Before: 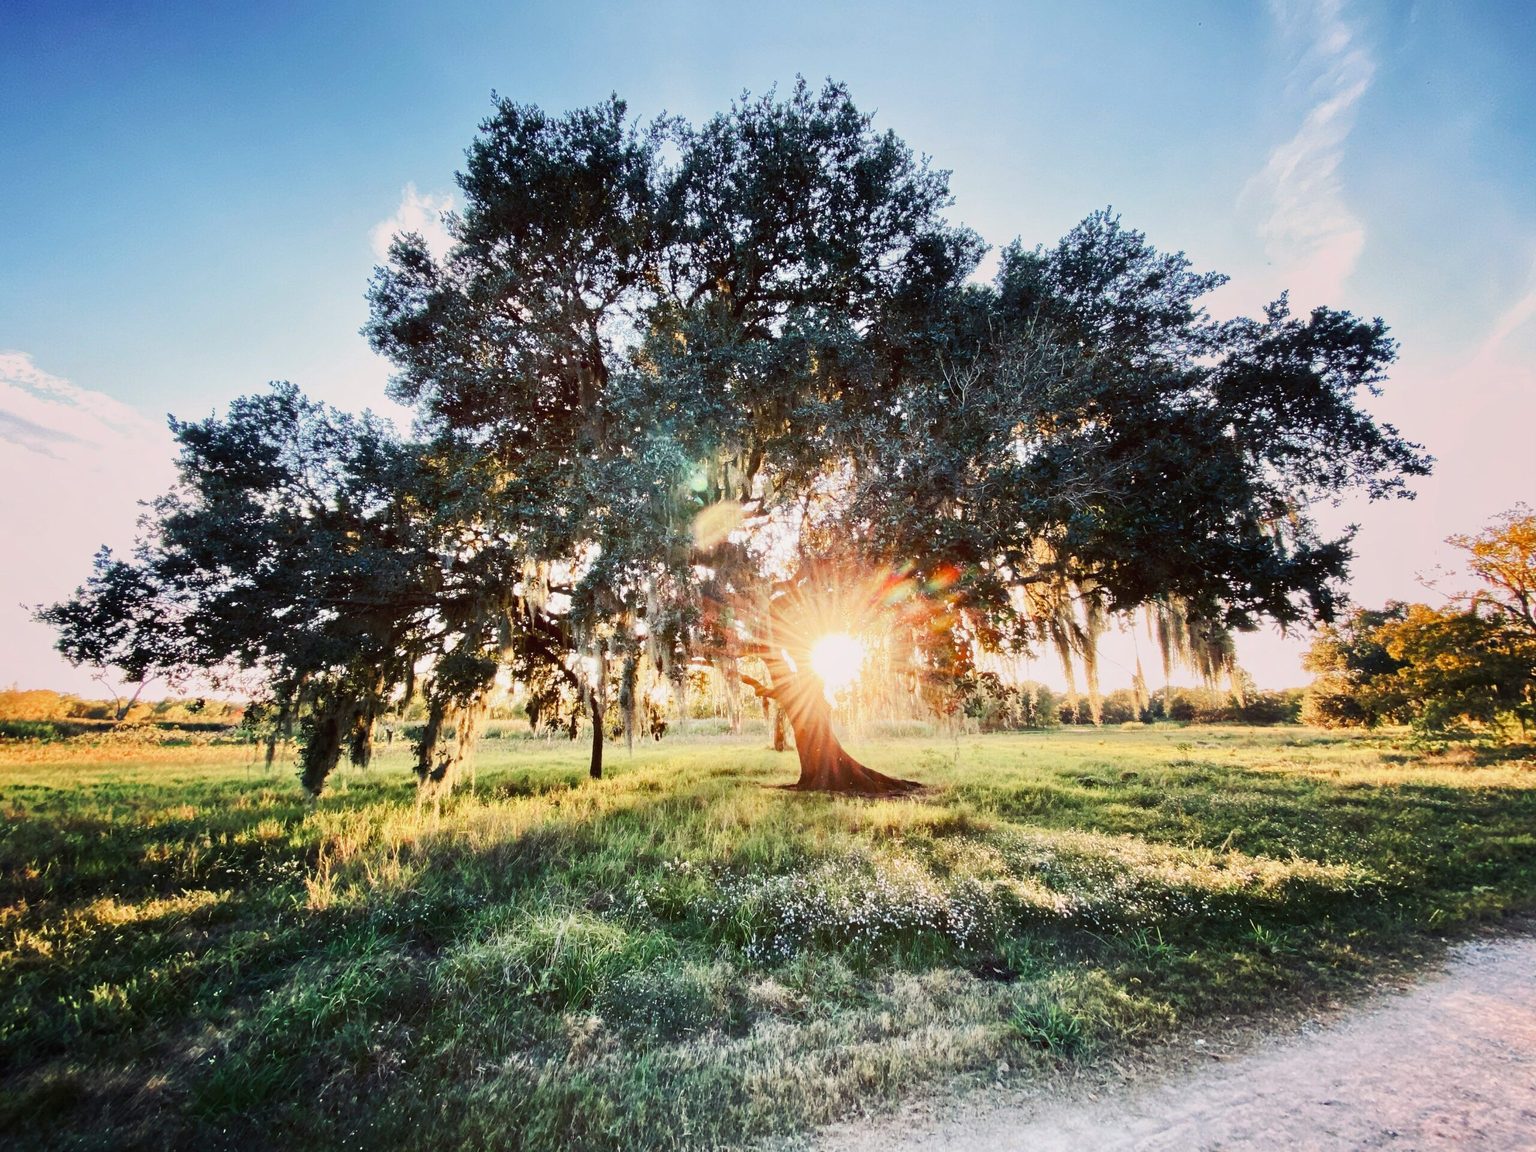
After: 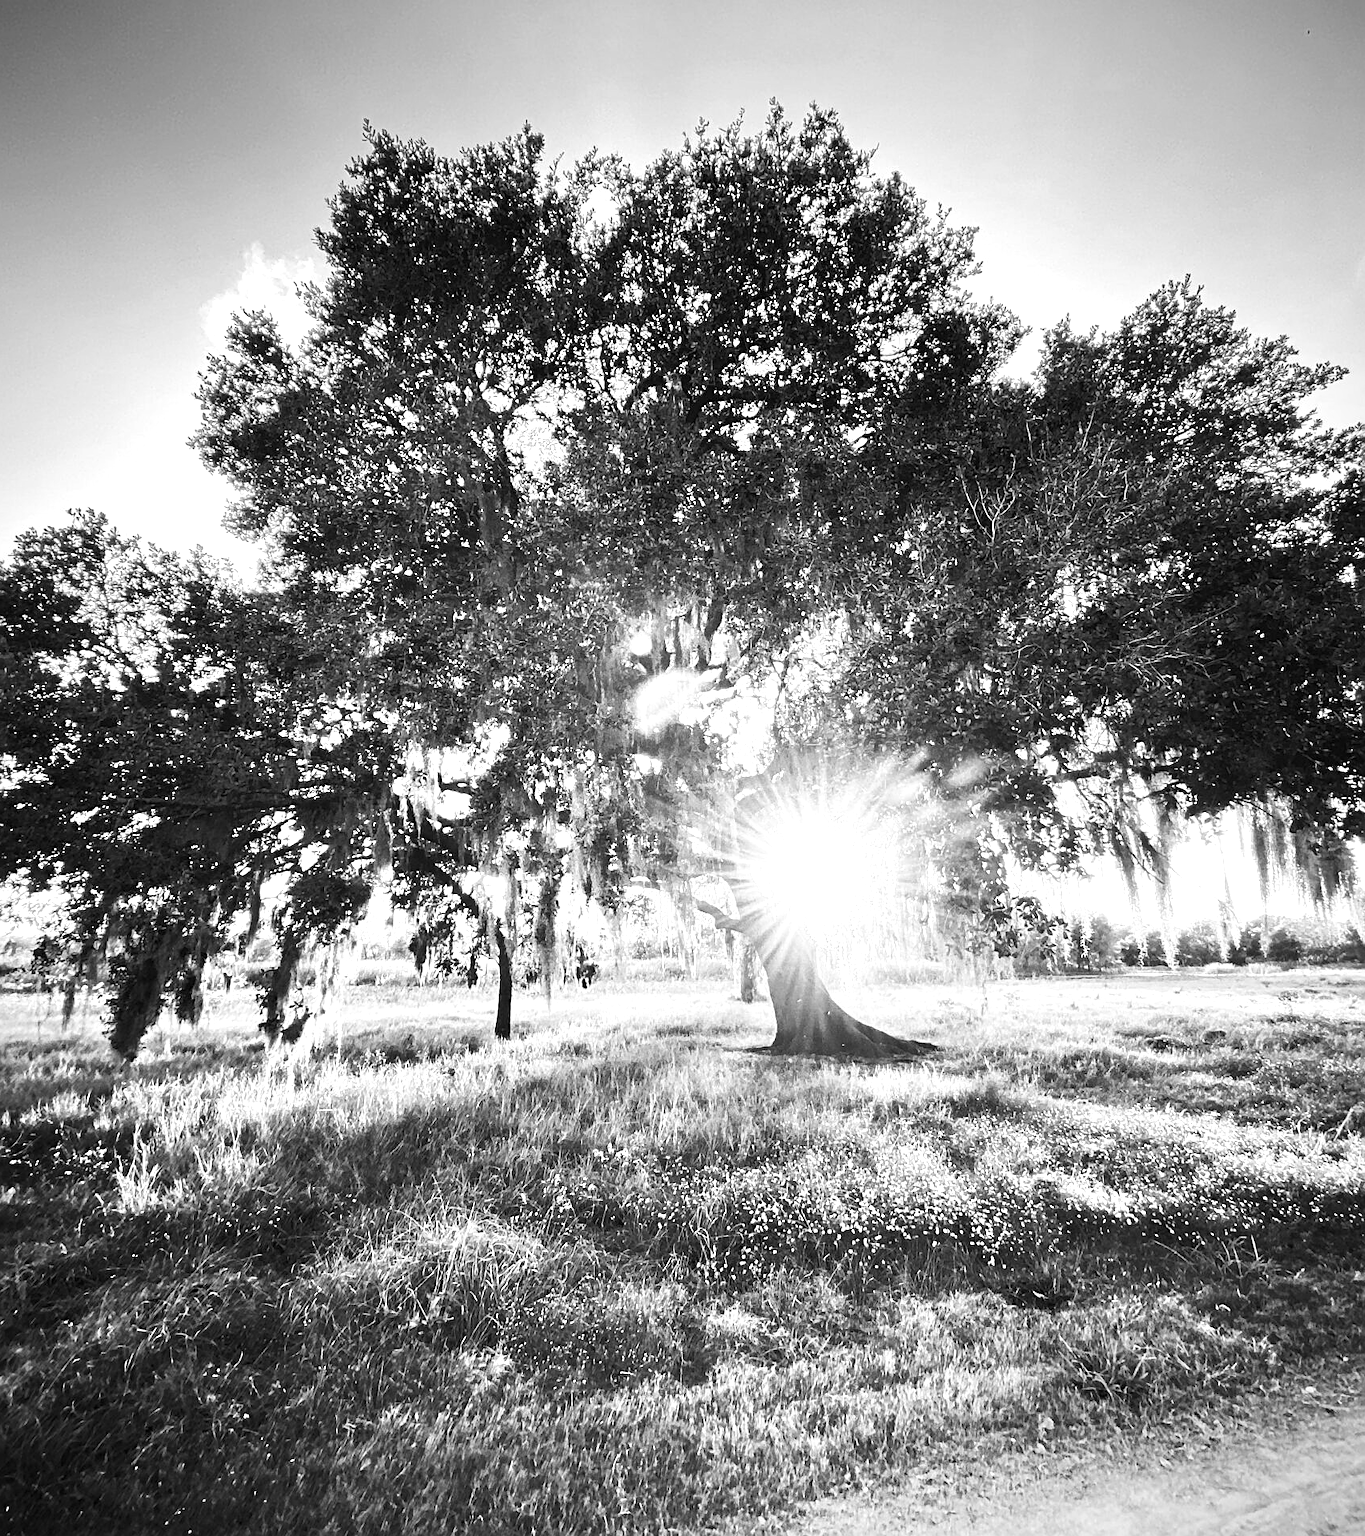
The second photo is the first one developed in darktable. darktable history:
crop and rotate: left 14.292%, right 19.041%
vignetting: fall-off radius 60.92%
white balance: red 1.467, blue 0.684
exposure: exposure 0.3 EV, compensate highlight preservation false
monochrome: on, module defaults
sharpen: on, module defaults
contrast brightness saturation: saturation -0.05
